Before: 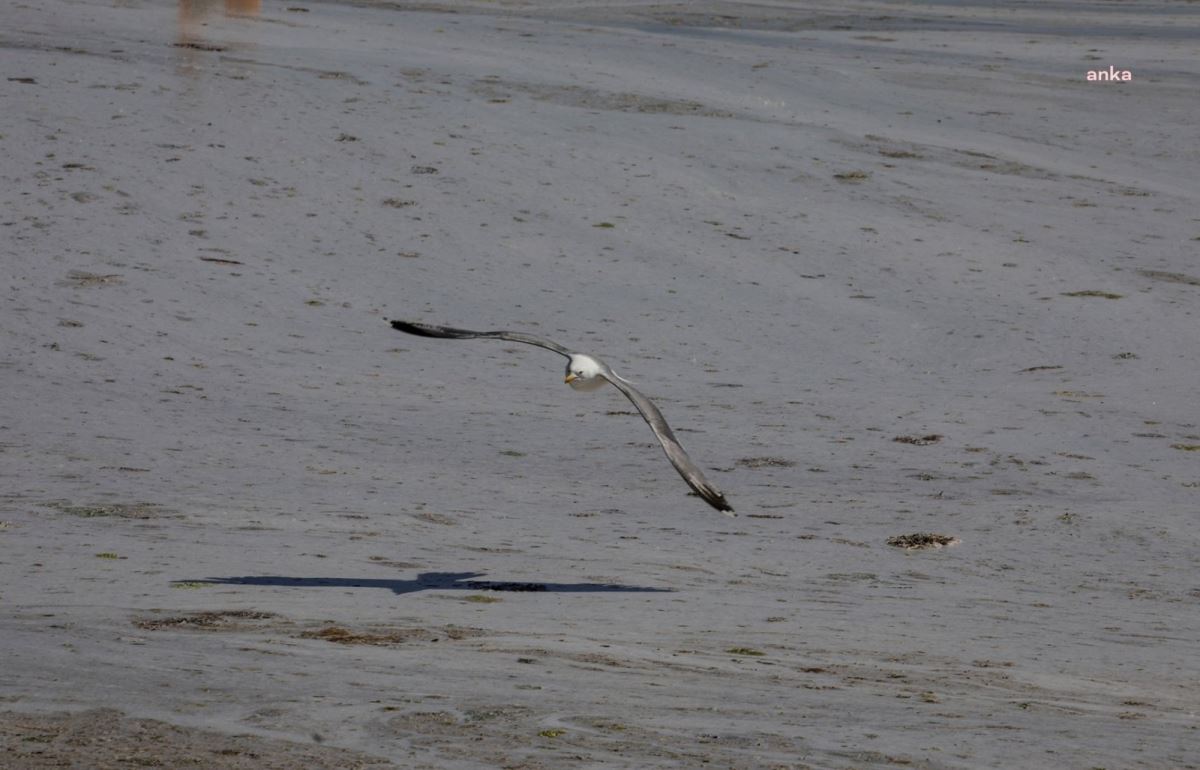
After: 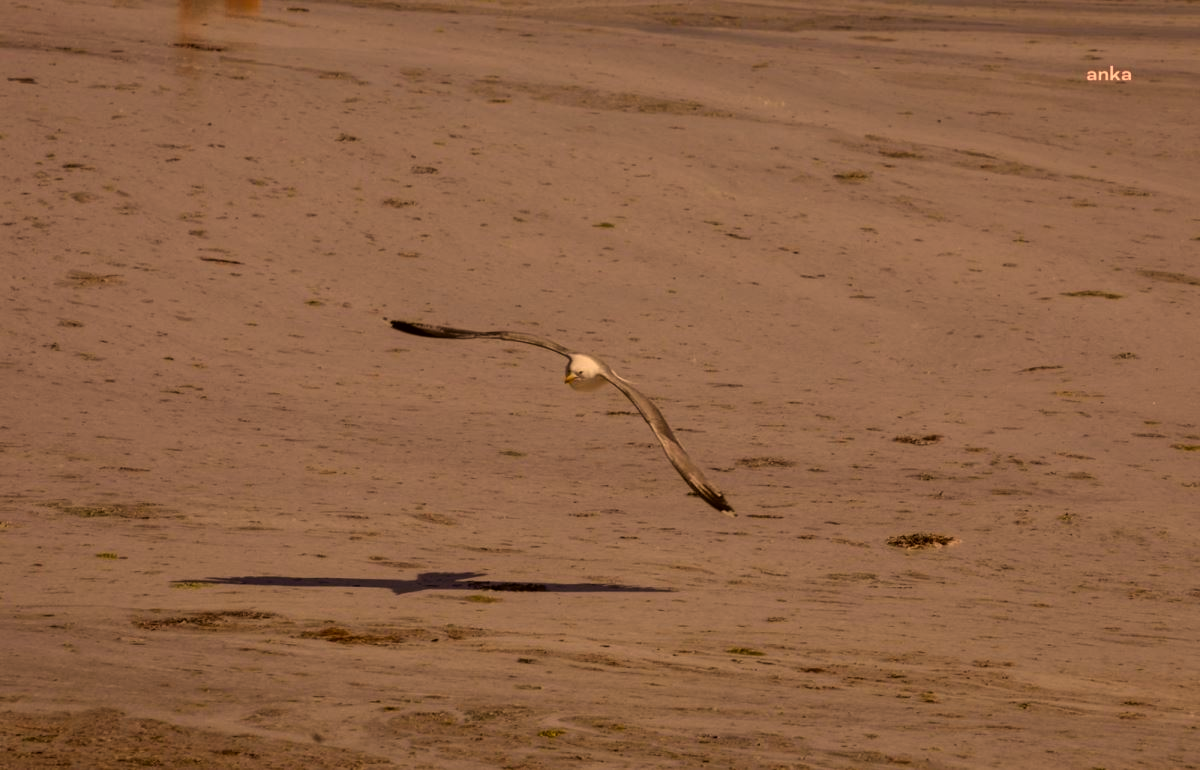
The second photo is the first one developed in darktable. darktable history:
rgb levels: mode RGB, independent channels, levels [[0, 0.5, 1], [0, 0.521, 1], [0, 0.536, 1]]
color correction: highlights a* 17.94, highlights b* 35.39, shadows a* 1.48, shadows b* 6.42, saturation 1.01
